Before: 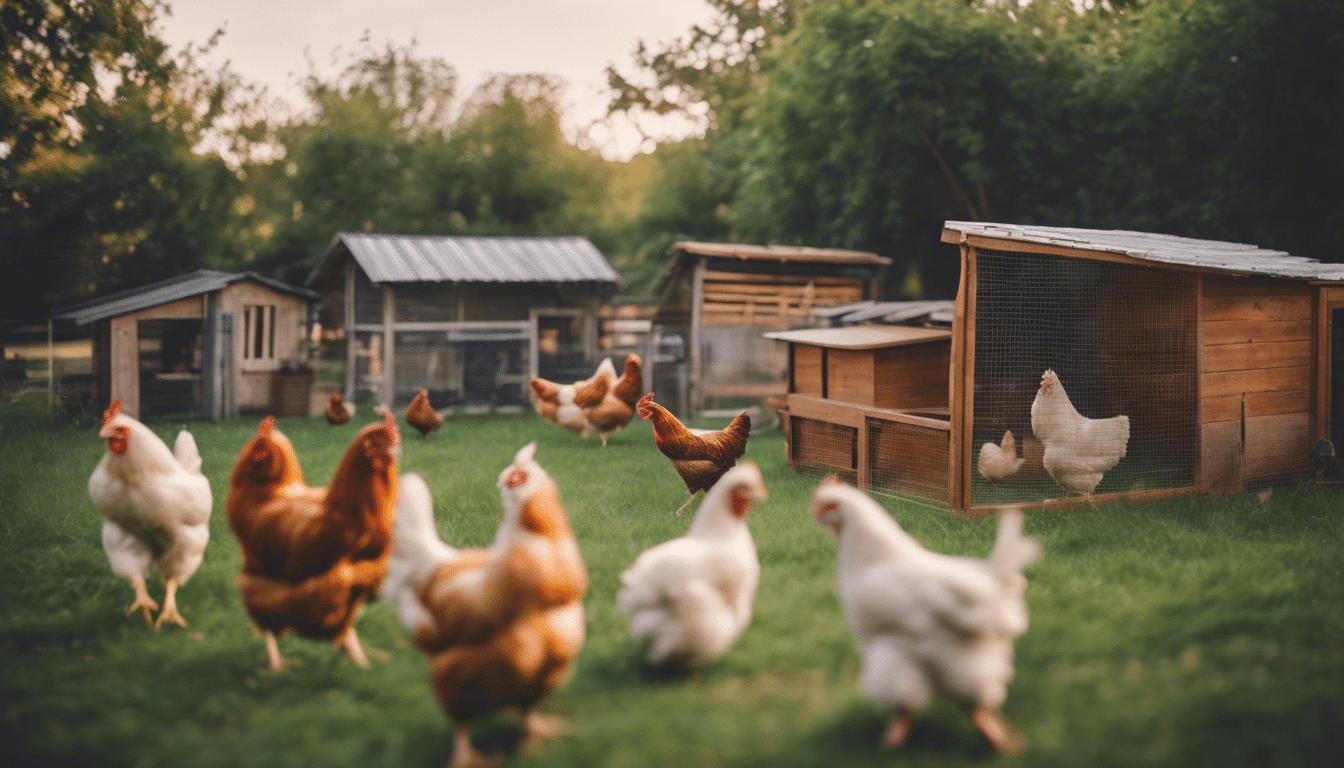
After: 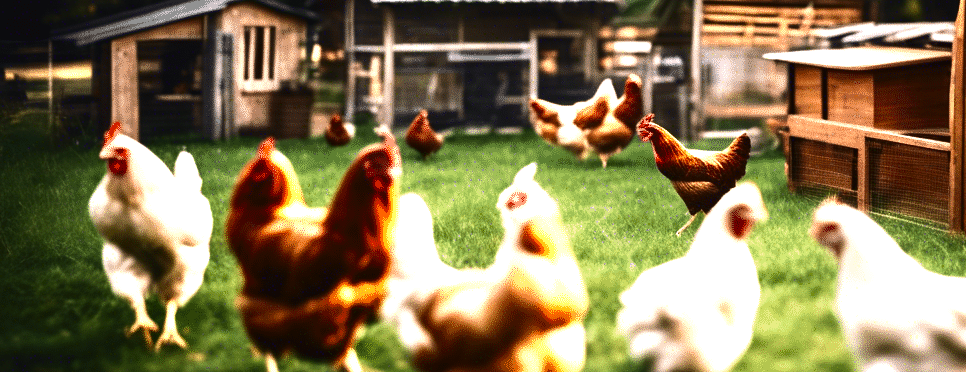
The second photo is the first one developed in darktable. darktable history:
velvia: strength 30.55%
contrast brightness saturation: contrast 0.334, brightness -0.065, saturation 0.174
crop: top 36.423%, right 28.066%, bottom 15.126%
levels: levels [0.012, 0.367, 0.697]
